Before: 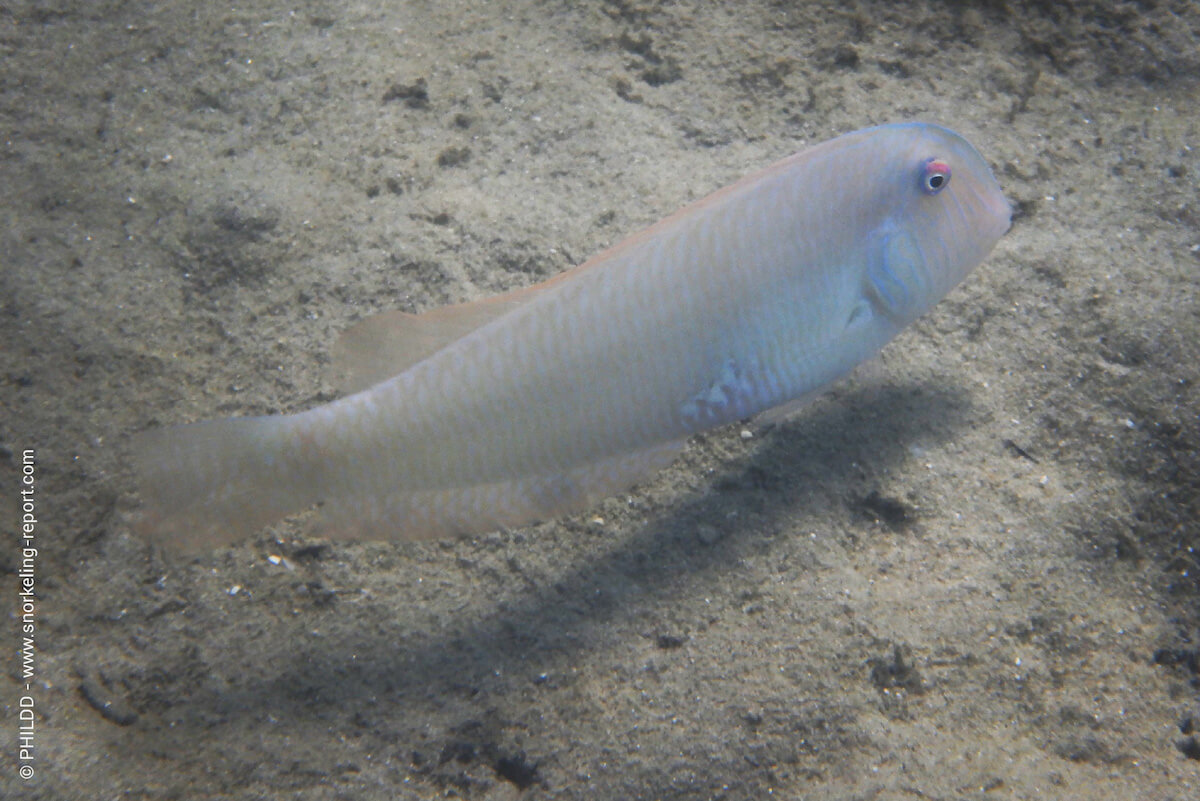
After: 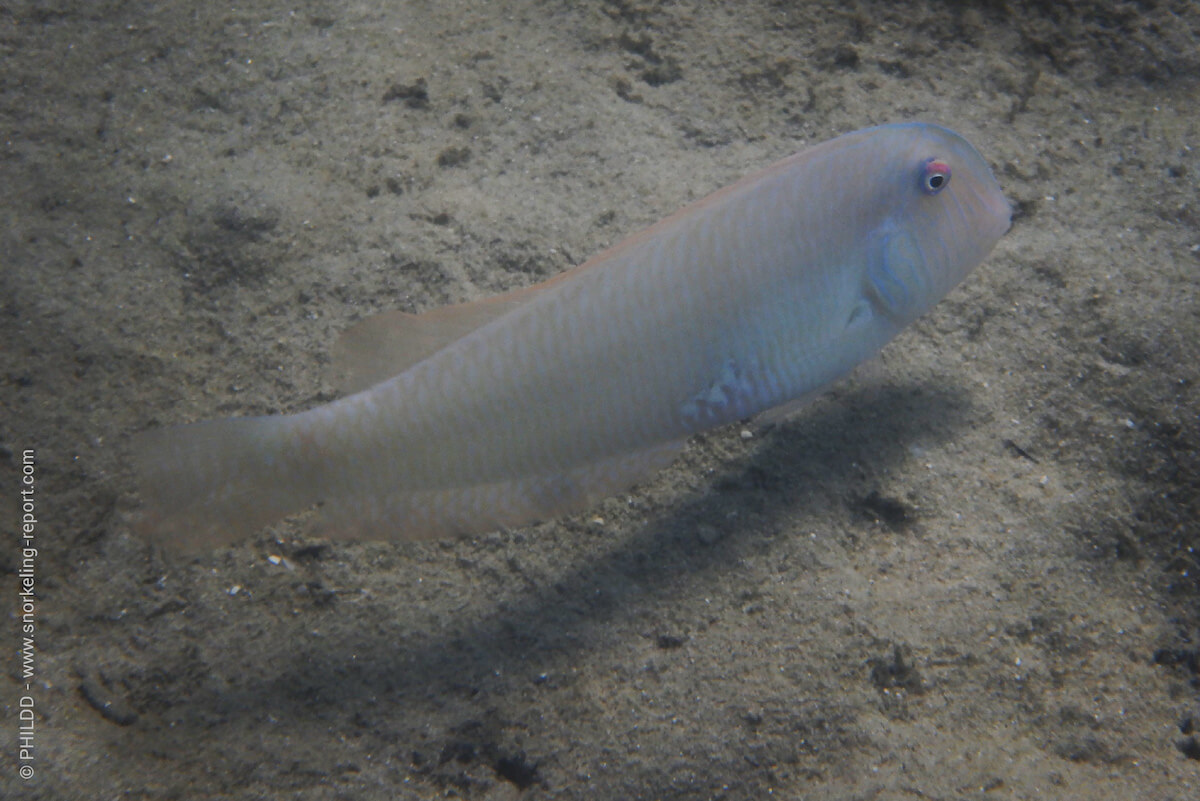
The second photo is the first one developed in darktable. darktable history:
exposure: black level correction 0, exposure -0.705 EV, compensate exposure bias true, compensate highlight preservation false
